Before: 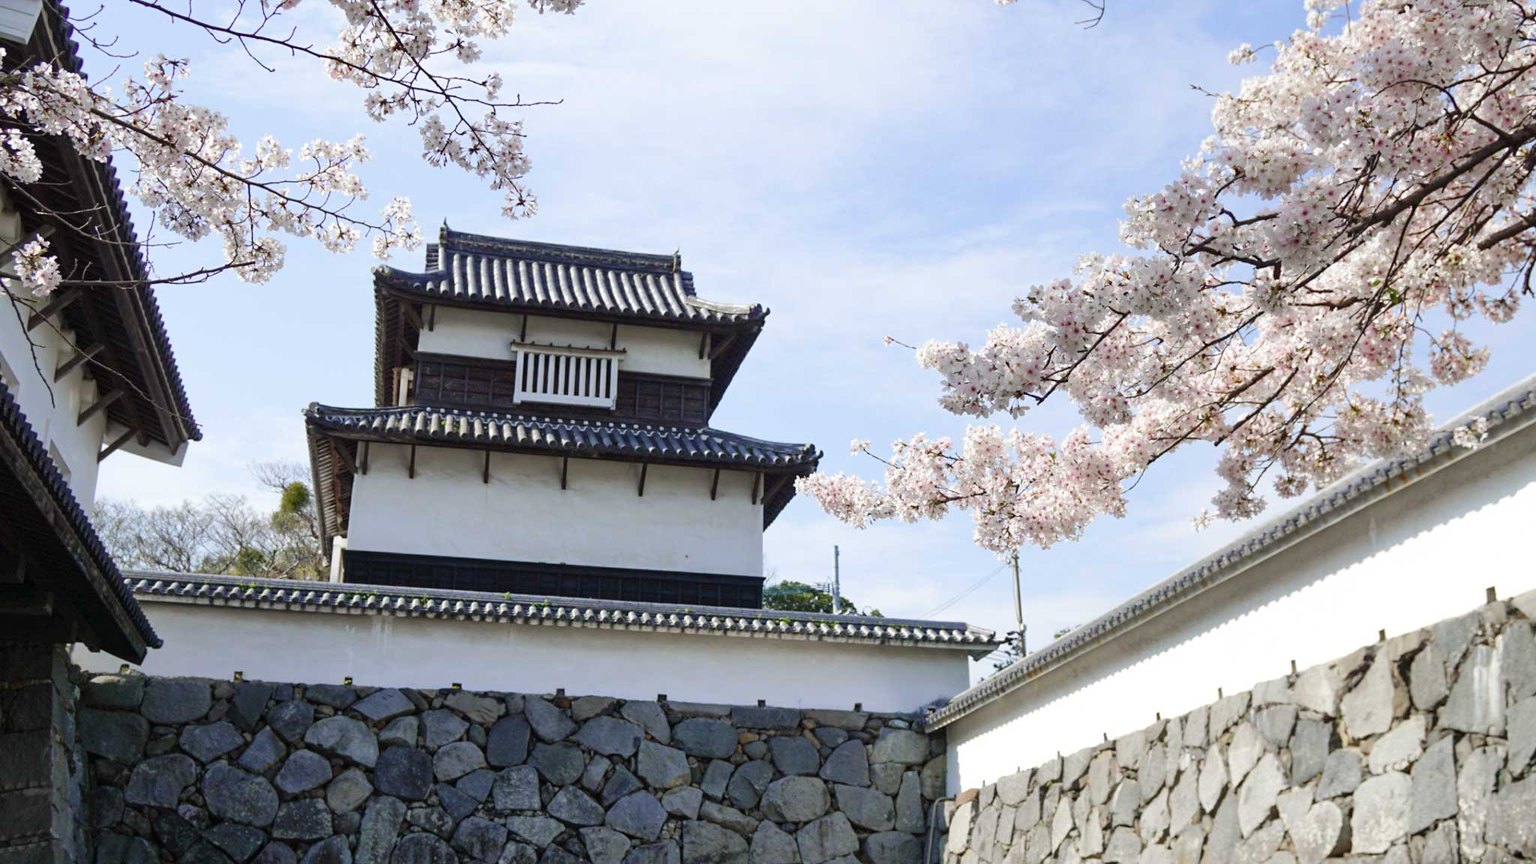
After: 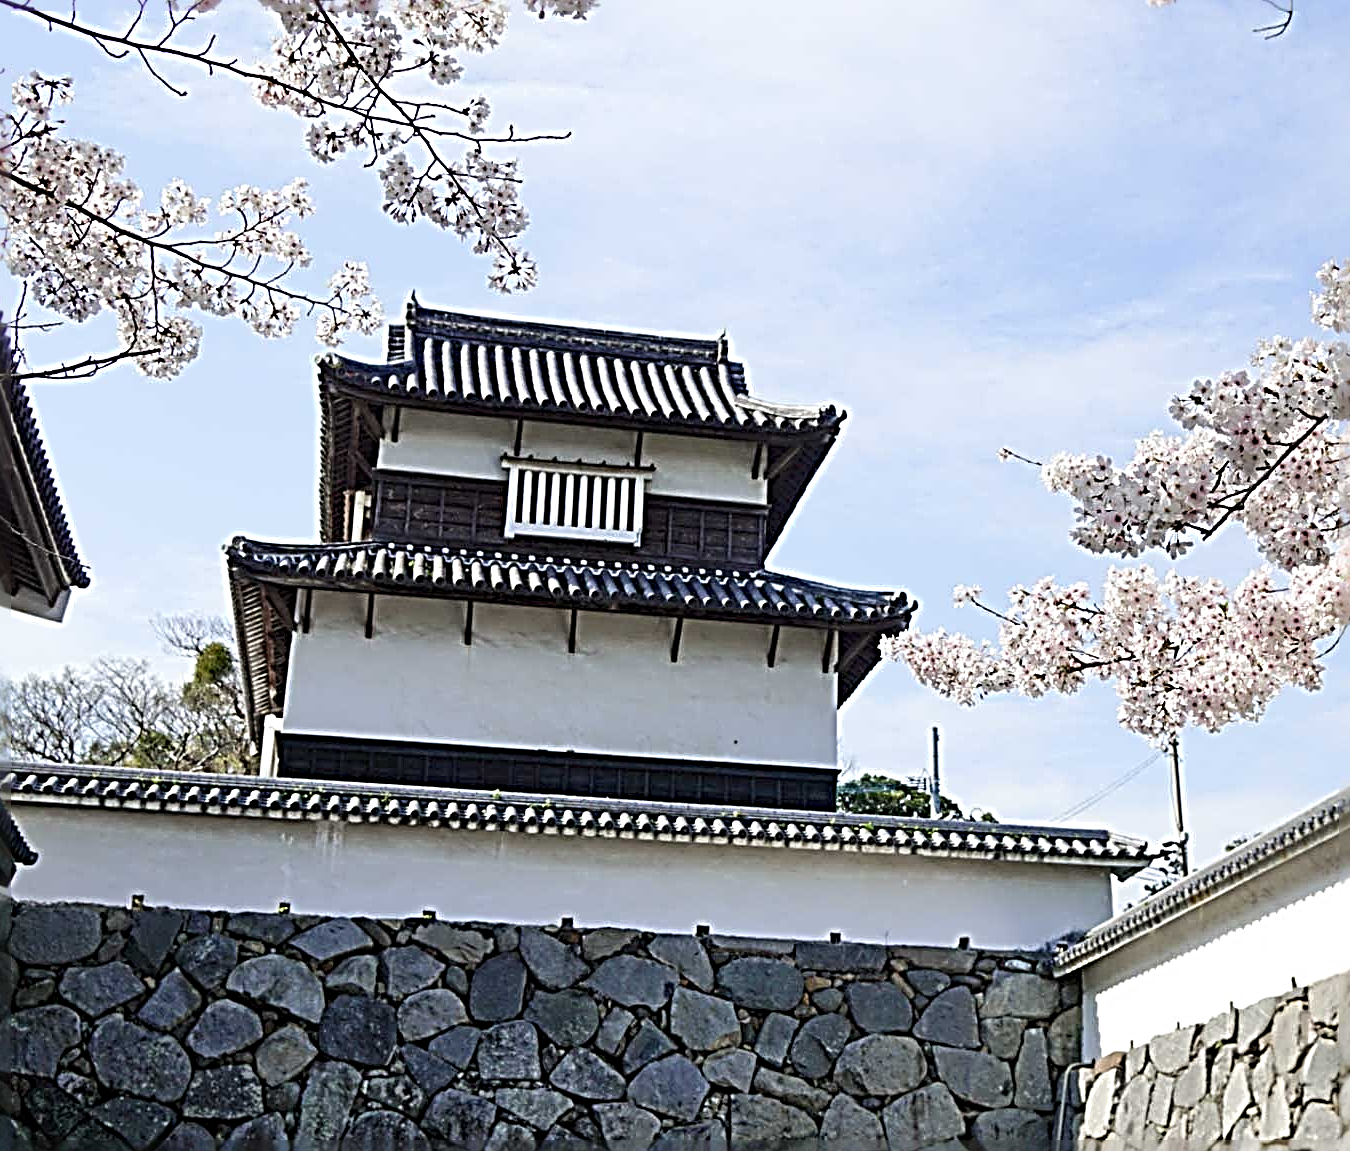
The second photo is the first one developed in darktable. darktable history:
sharpen: radius 4.028, amount 1.99
crop and rotate: left 8.804%, right 25.259%
